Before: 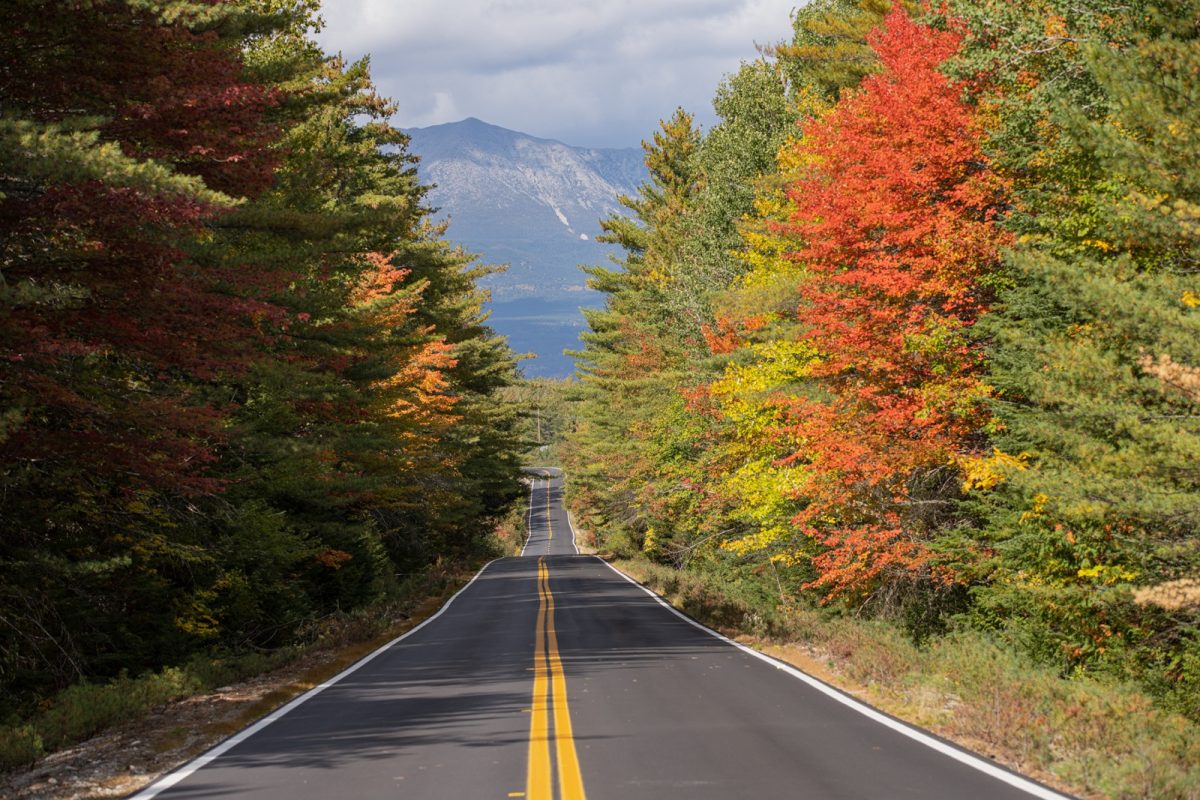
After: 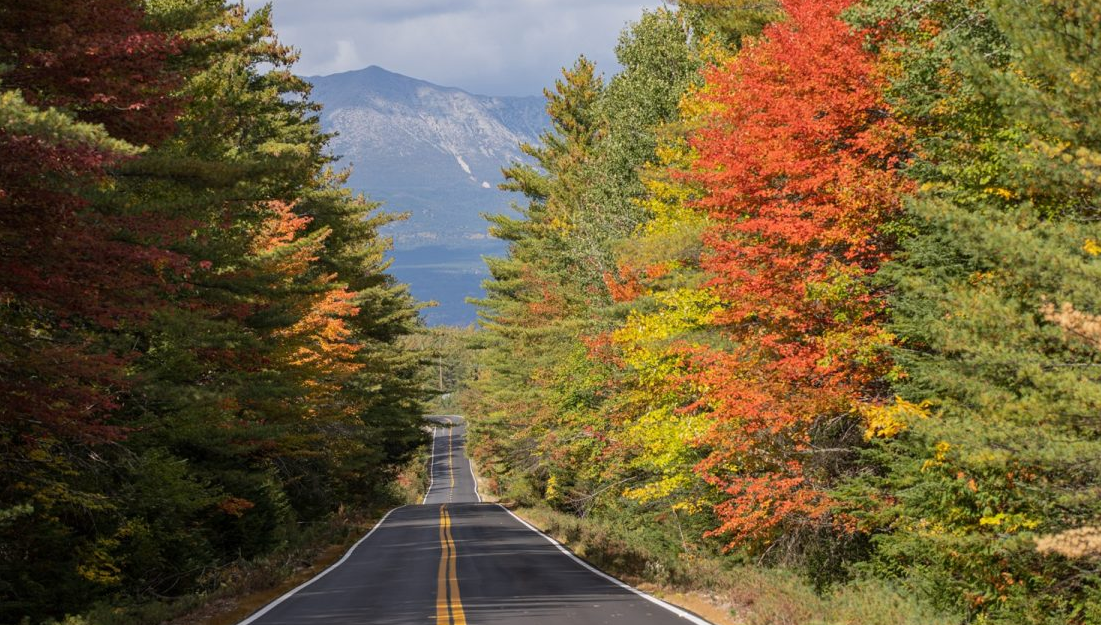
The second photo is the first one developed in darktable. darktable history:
crop: left 8.205%, top 6.574%, bottom 15.203%
